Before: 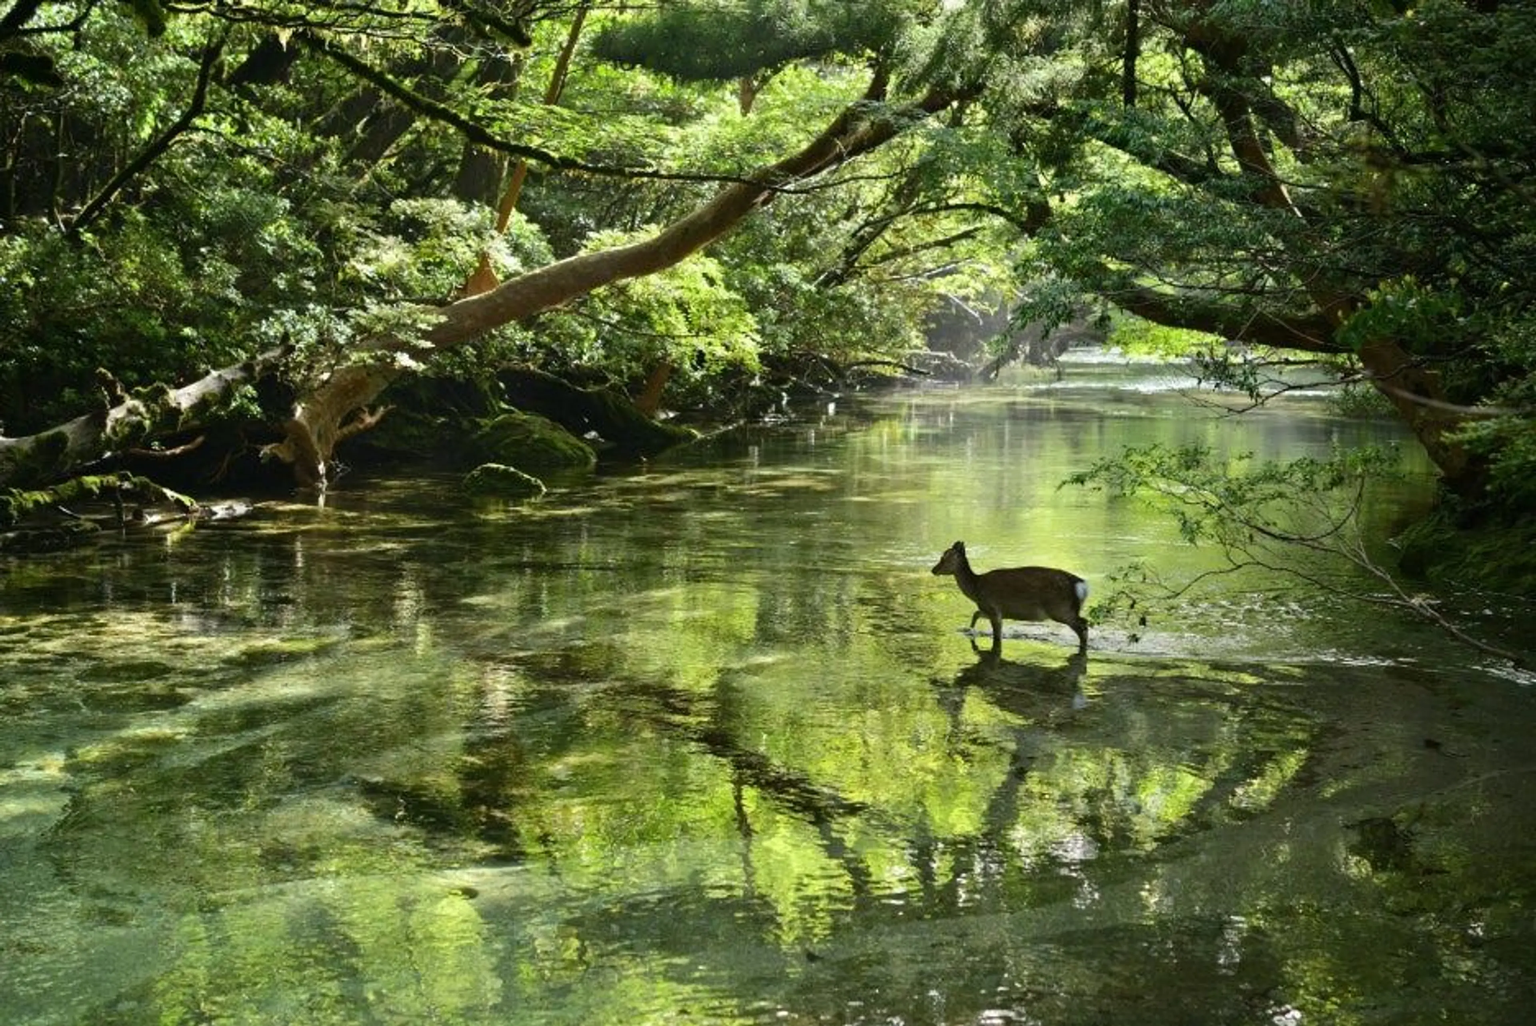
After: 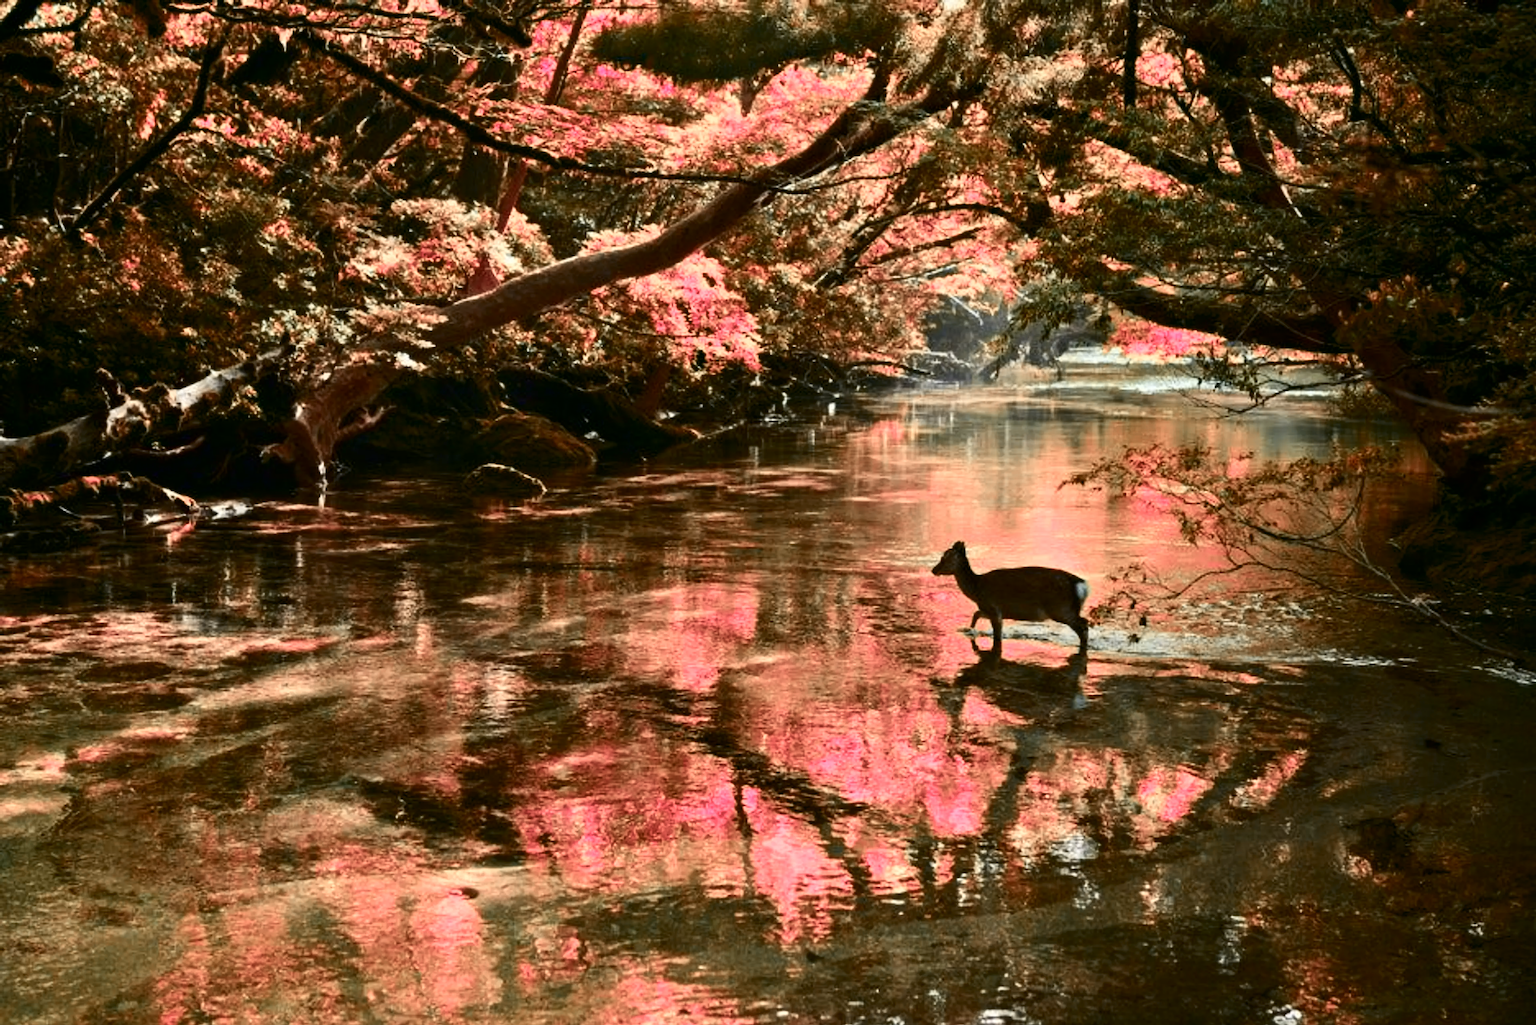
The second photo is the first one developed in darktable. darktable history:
contrast brightness saturation: contrast 0.198, brightness -0.104, saturation 0.104
color zones: curves: ch2 [(0, 0.488) (0.143, 0.417) (0.286, 0.212) (0.429, 0.179) (0.571, 0.154) (0.714, 0.415) (0.857, 0.495) (1, 0.488)]
exposure: compensate exposure bias true, compensate highlight preservation false
